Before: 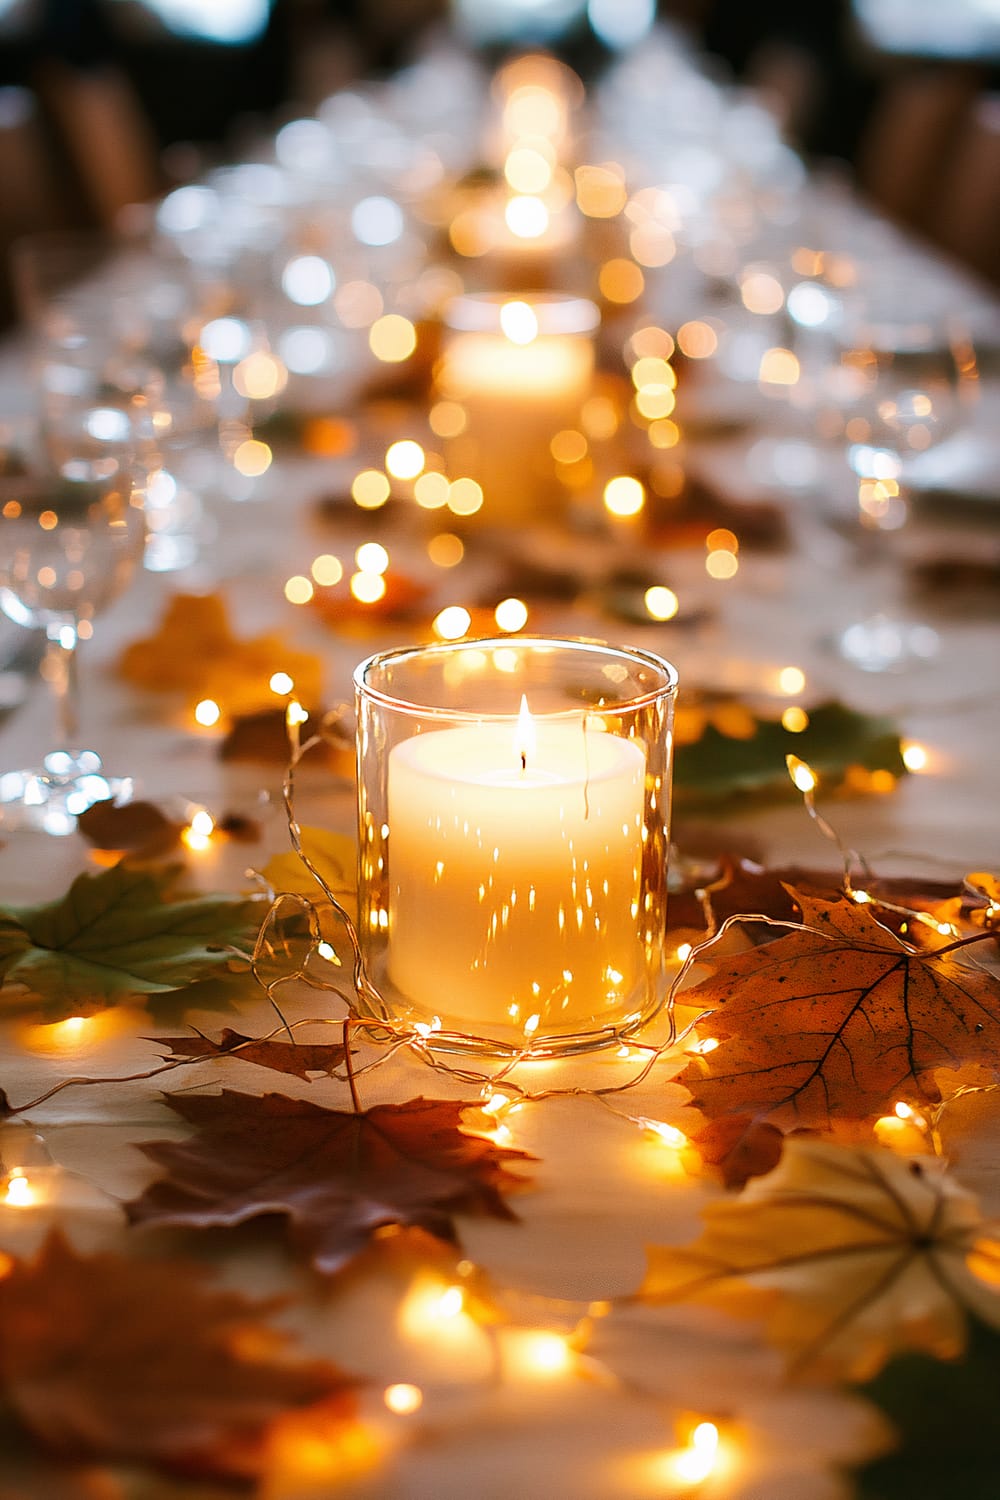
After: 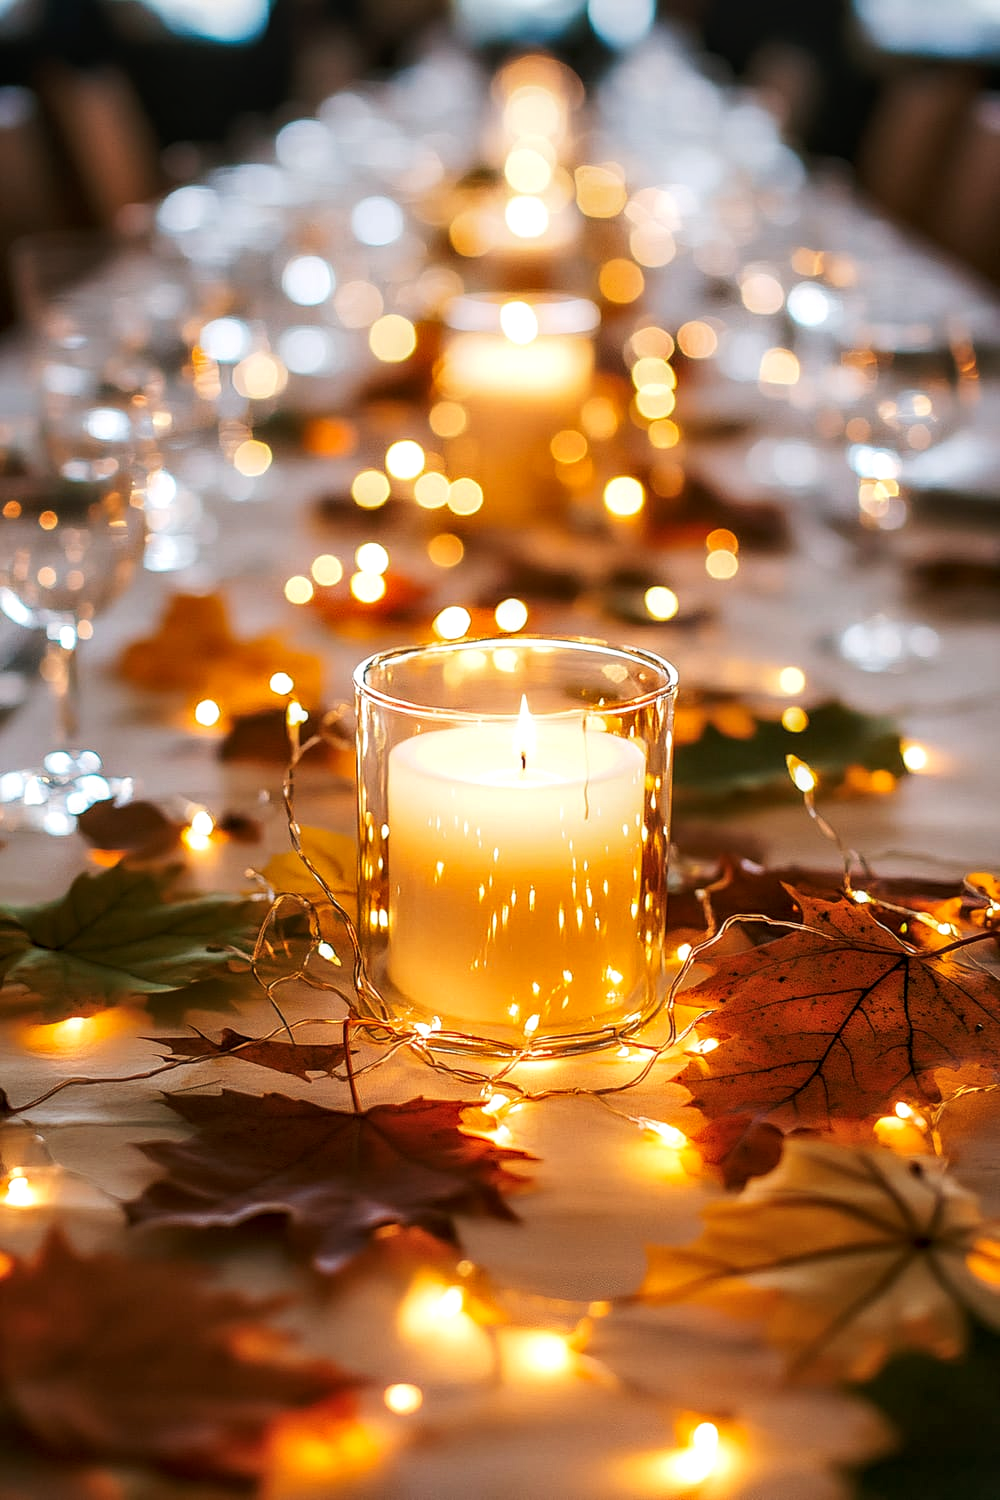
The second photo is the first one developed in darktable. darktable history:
tone curve: curves: ch0 [(0, 0) (0.003, 0.014) (0.011, 0.019) (0.025, 0.028) (0.044, 0.044) (0.069, 0.069) (0.1, 0.1) (0.136, 0.131) (0.177, 0.168) (0.224, 0.206) (0.277, 0.255) (0.335, 0.309) (0.399, 0.374) (0.468, 0.452) (0.543, 0.535) (0.623, 0.623) (0.709, 0.72) (0.801, 0.815) (0.898, 0.898) (1, 1)], preserve colors none
local contrast: detail 130%
